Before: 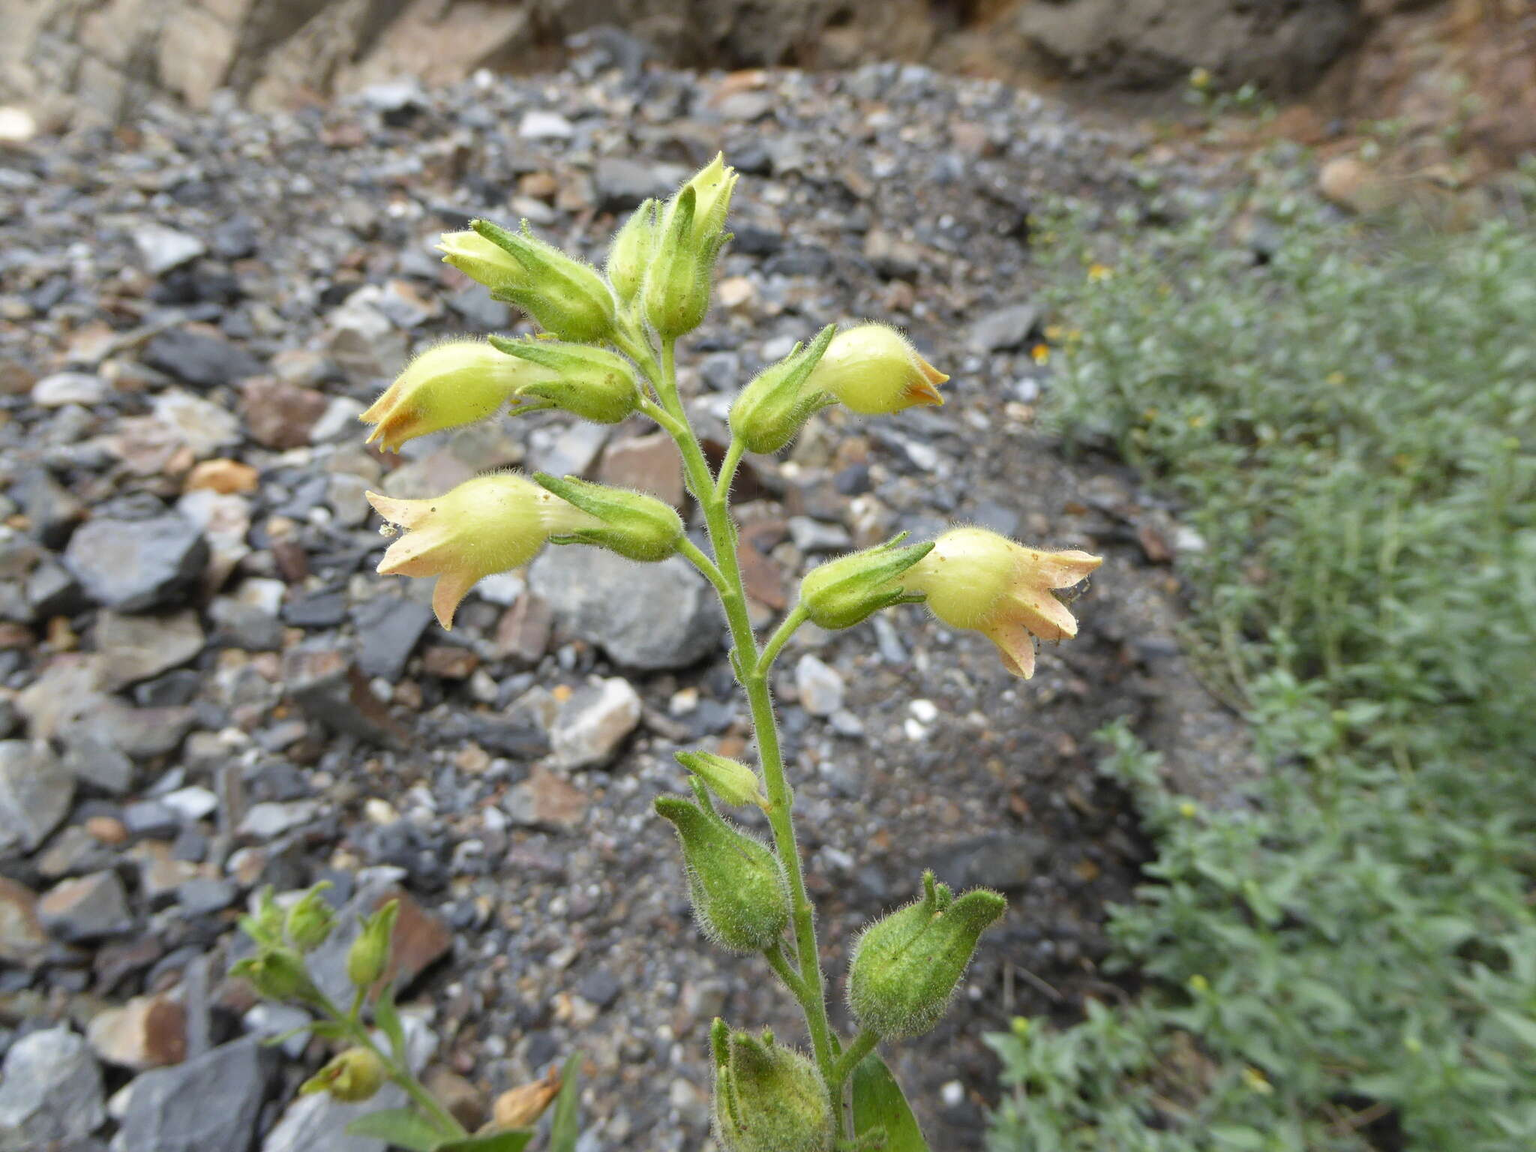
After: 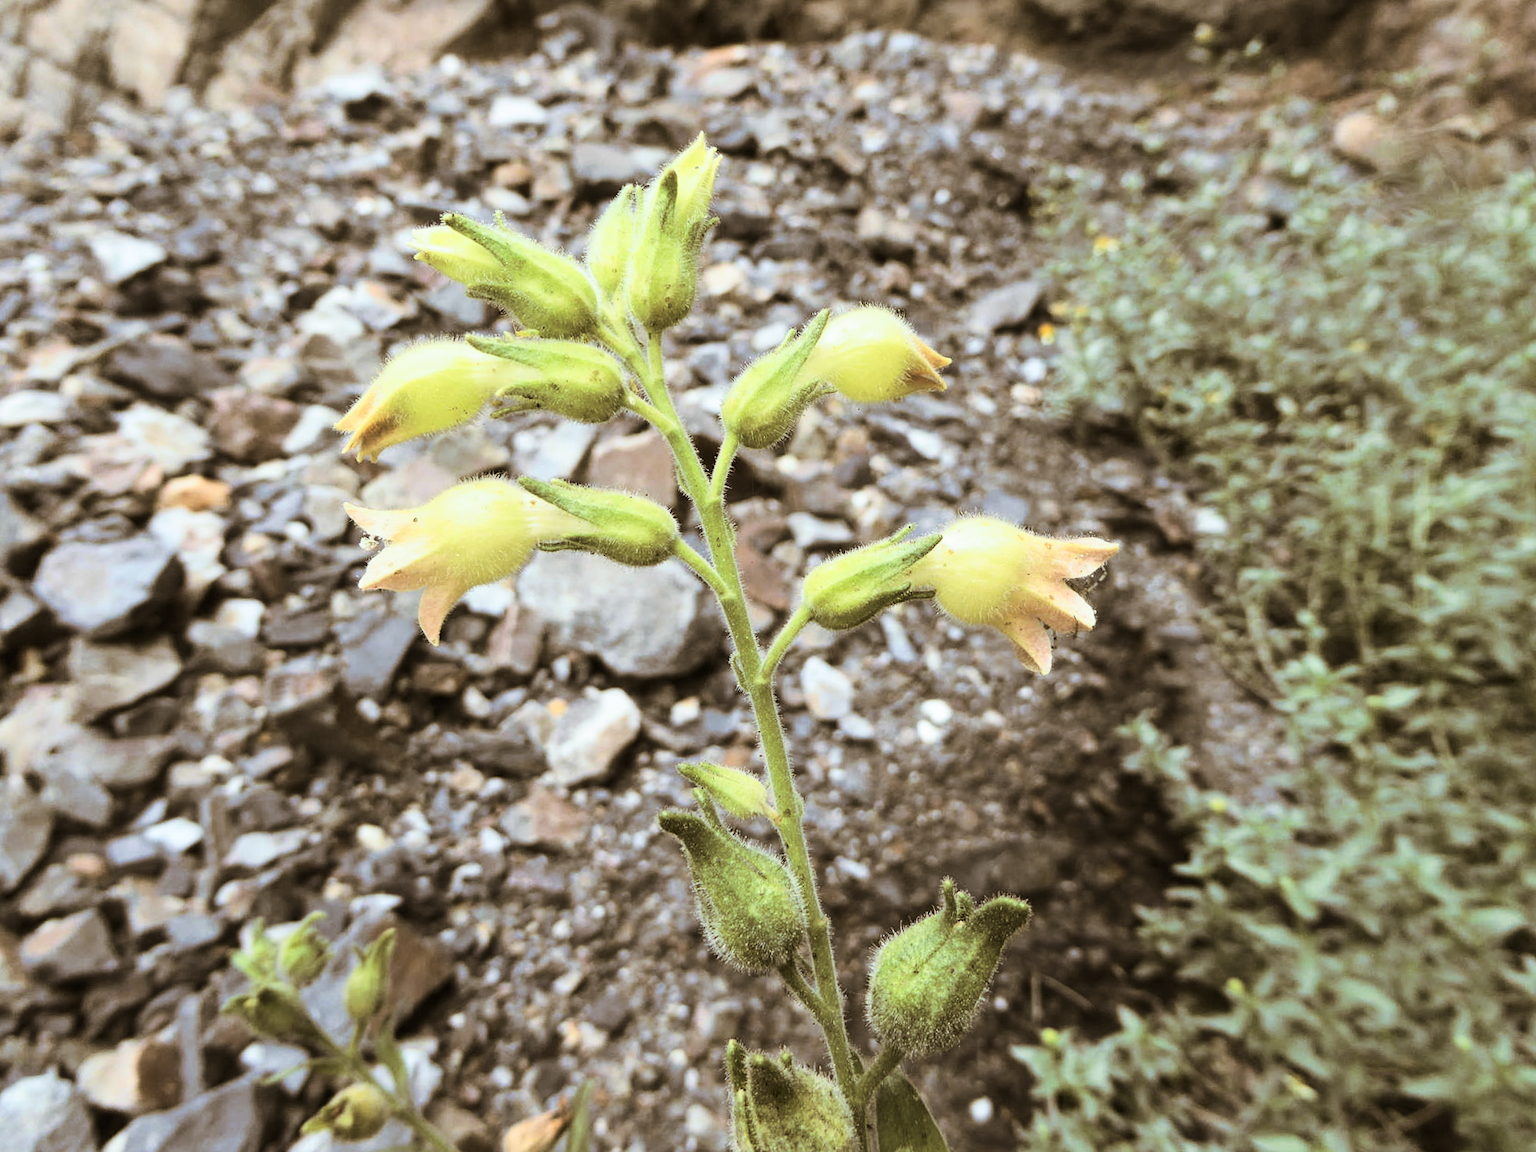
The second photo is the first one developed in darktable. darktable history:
exposure: exposure -0.116 EV, compensate exposure bias true, compensate highlight preservation false
split-toning: shadows › hue 37.98°, highlights › hue 185.58°, balance -55.261
rotate and perspective: rotation -2.12°, lens shift (vertical) 0.009, lens shift (horizontal) -0.008, automatic cropping original format, crop left 0.036, crop right 0.964, crop top 0.05, crop bottom 0.959
contrast brightness saturation: contrast 0.39, brightness 0.1
